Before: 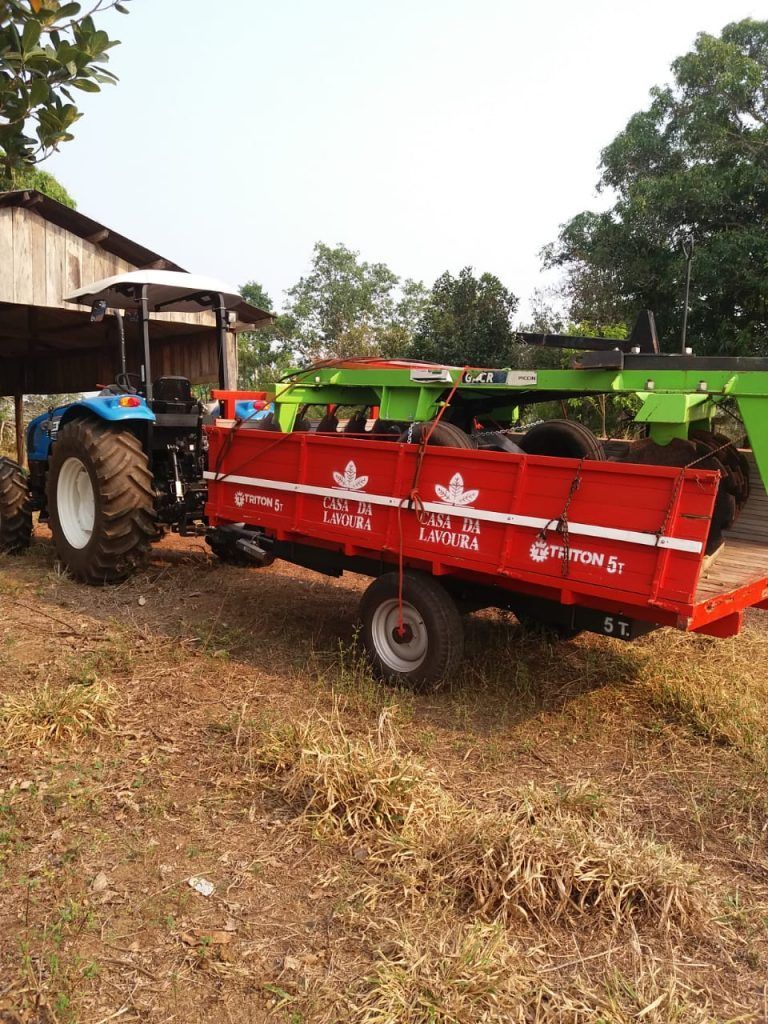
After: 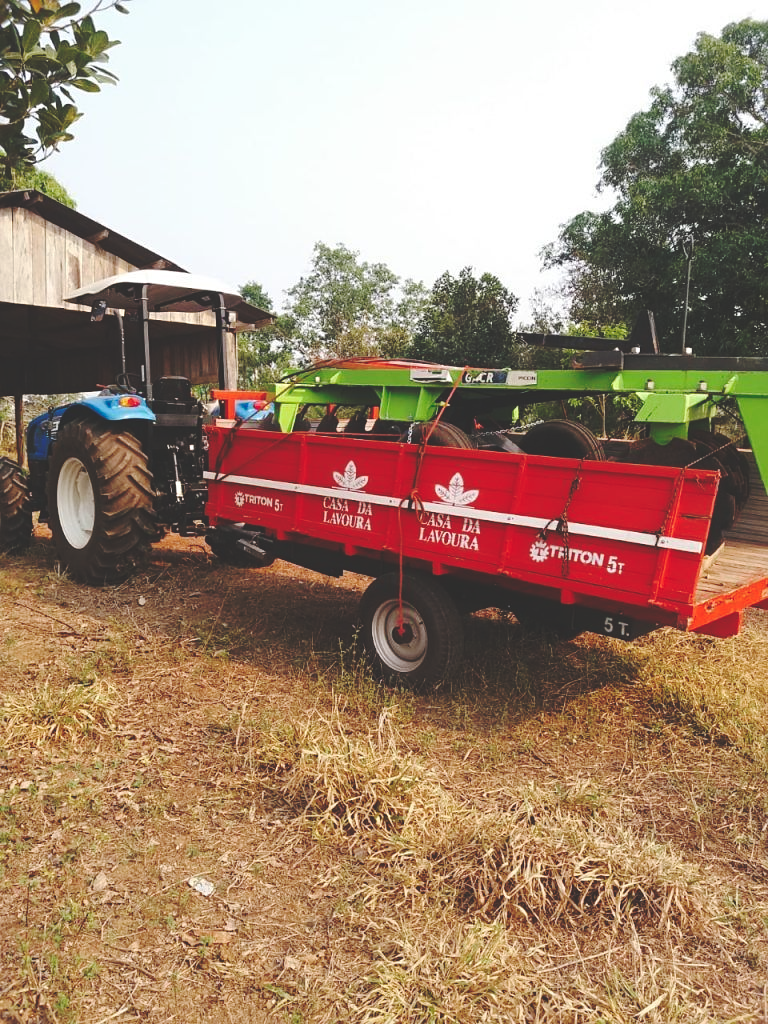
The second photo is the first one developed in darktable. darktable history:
sharpen: amount 0.214
base curve: curves: ch0 [(0, 0.024) (0.055, 0.065) (0.121, 0.166) (0.236, 0.319) (0.693, 0.726) (1, 1)], preserve colors none
